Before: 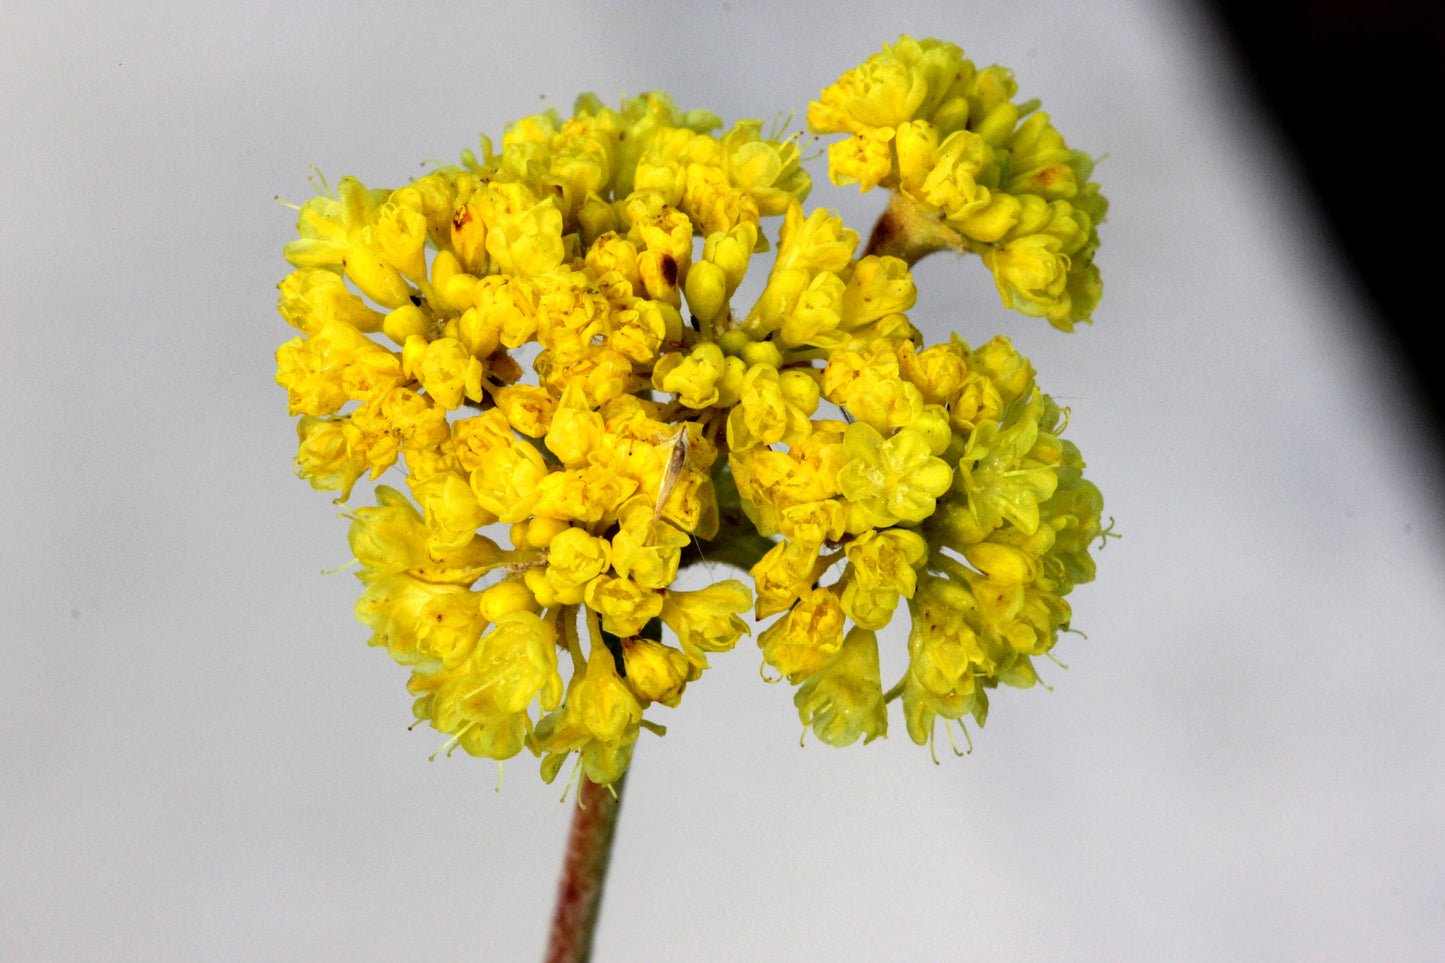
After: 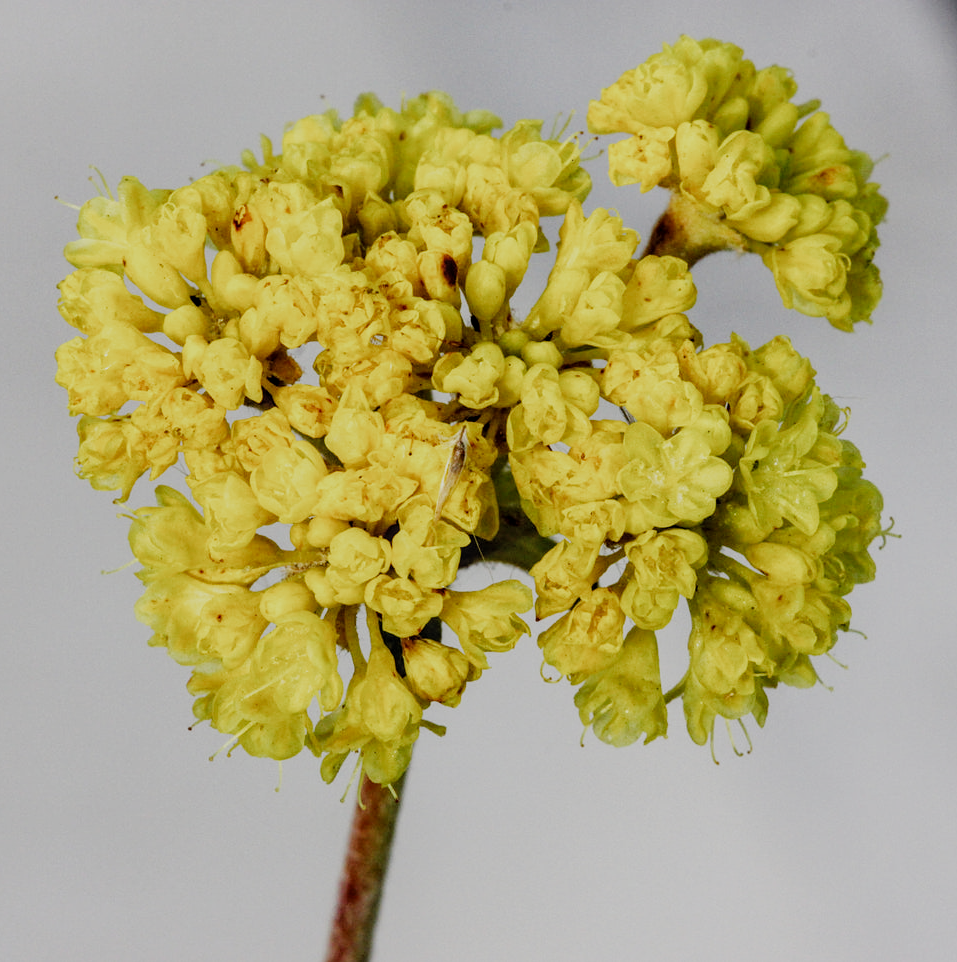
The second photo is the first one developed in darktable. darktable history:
filmic rgb: black relative exposure -7.65 EV, white relative exposure 4.56 EV, hardness 3.61, preserve chrominance no, color science v5 (2021), iterations of high-quality reconstruction 0, contrast in shadows safe, contrast in highlights safe
crop and rotate: left 15.242%, right 18.524%
sharpen: radius 1.256, amount 0.289, threshold 0.218
exposure: black level correction -0.003, exposure 0.036 EV, compensate exposure bias true, compensate highlight preservation false
local contrast: on, module defaults
